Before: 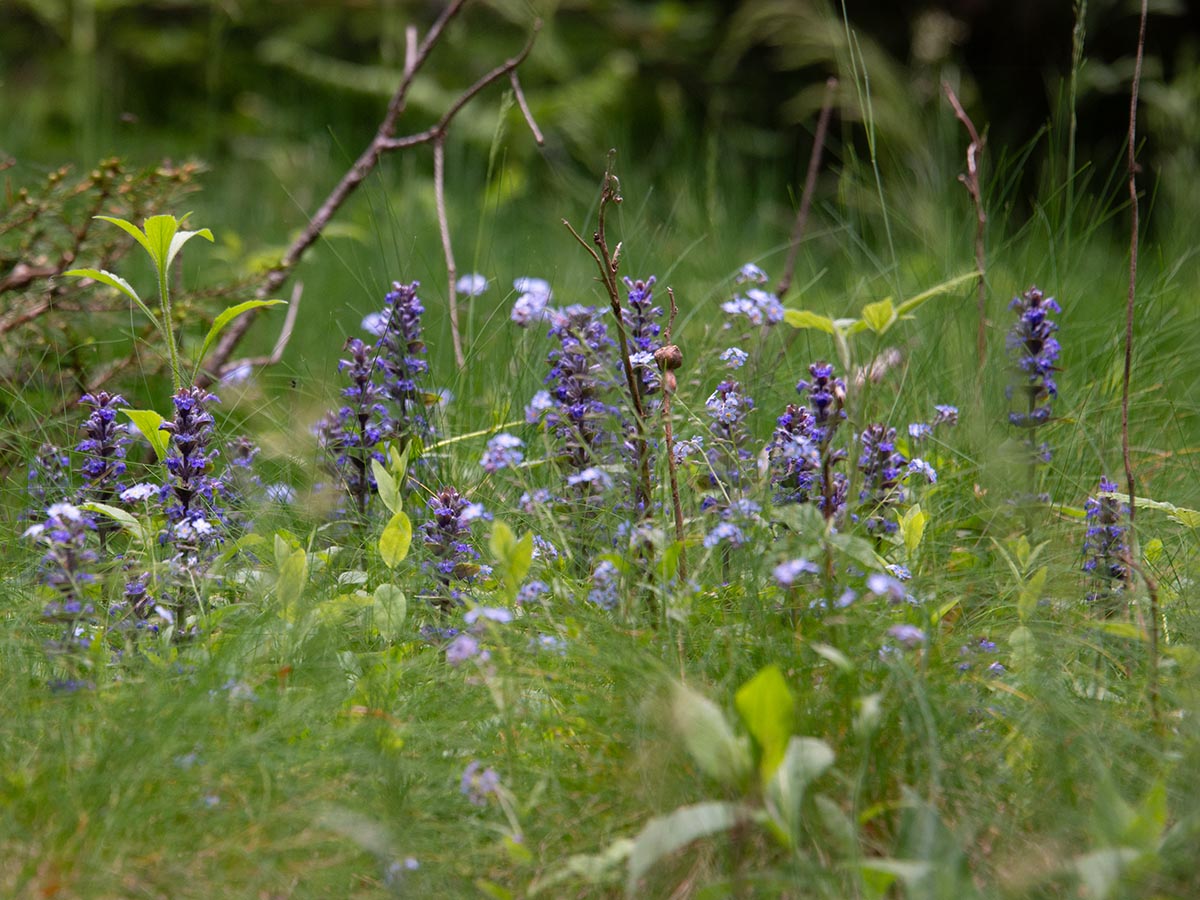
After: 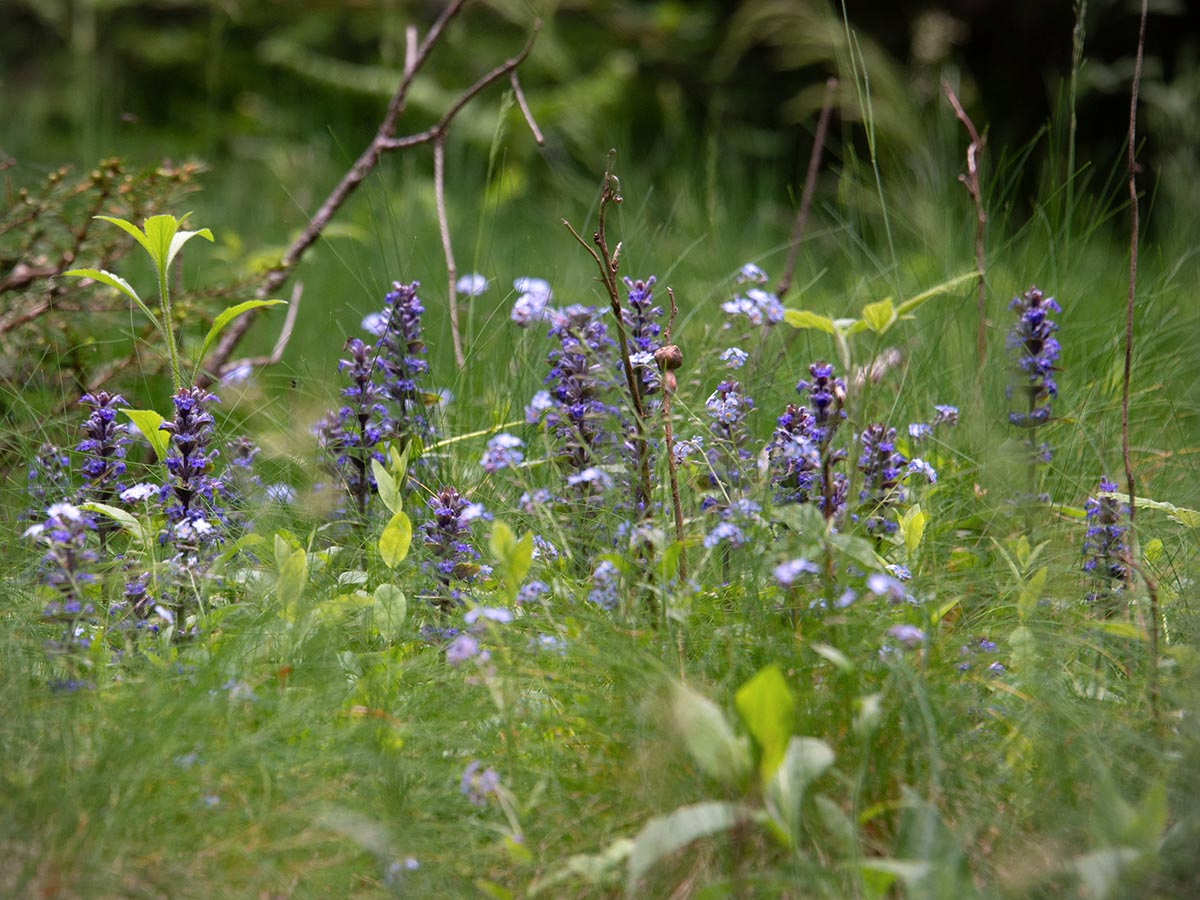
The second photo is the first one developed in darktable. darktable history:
vignetting: fall-off start 91.19%
shadows and highlights: shadows -12.5, white point adjustment 4, highlights 28.33
